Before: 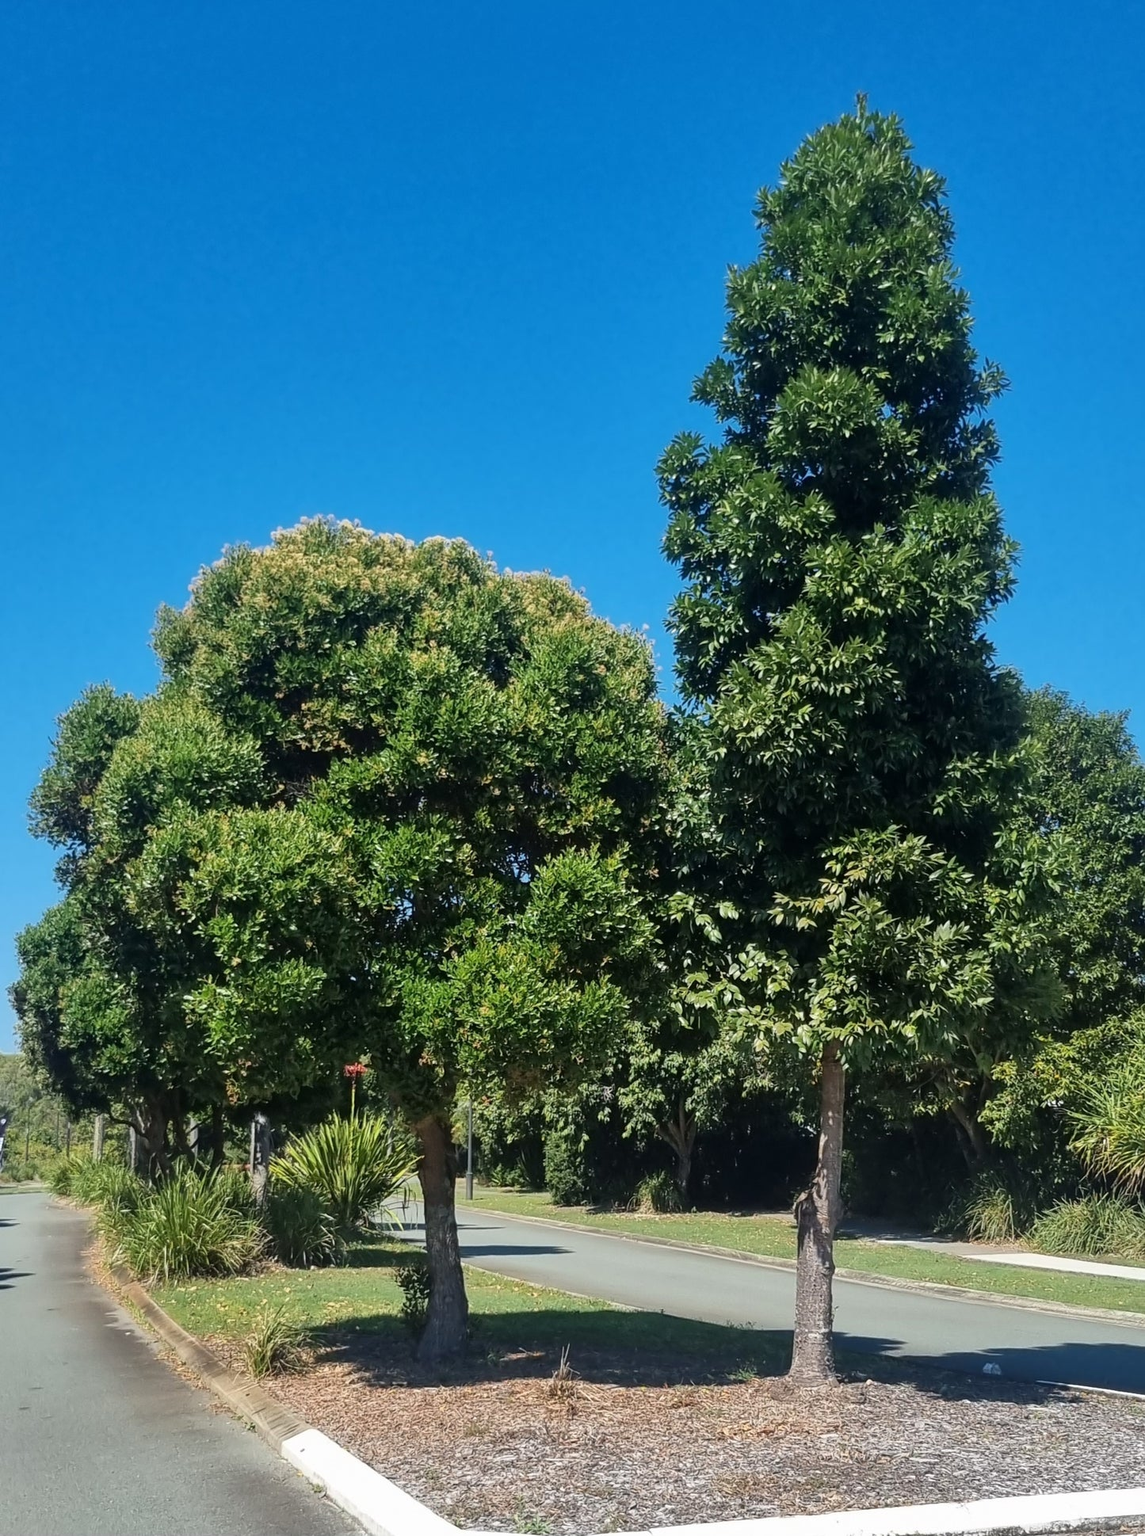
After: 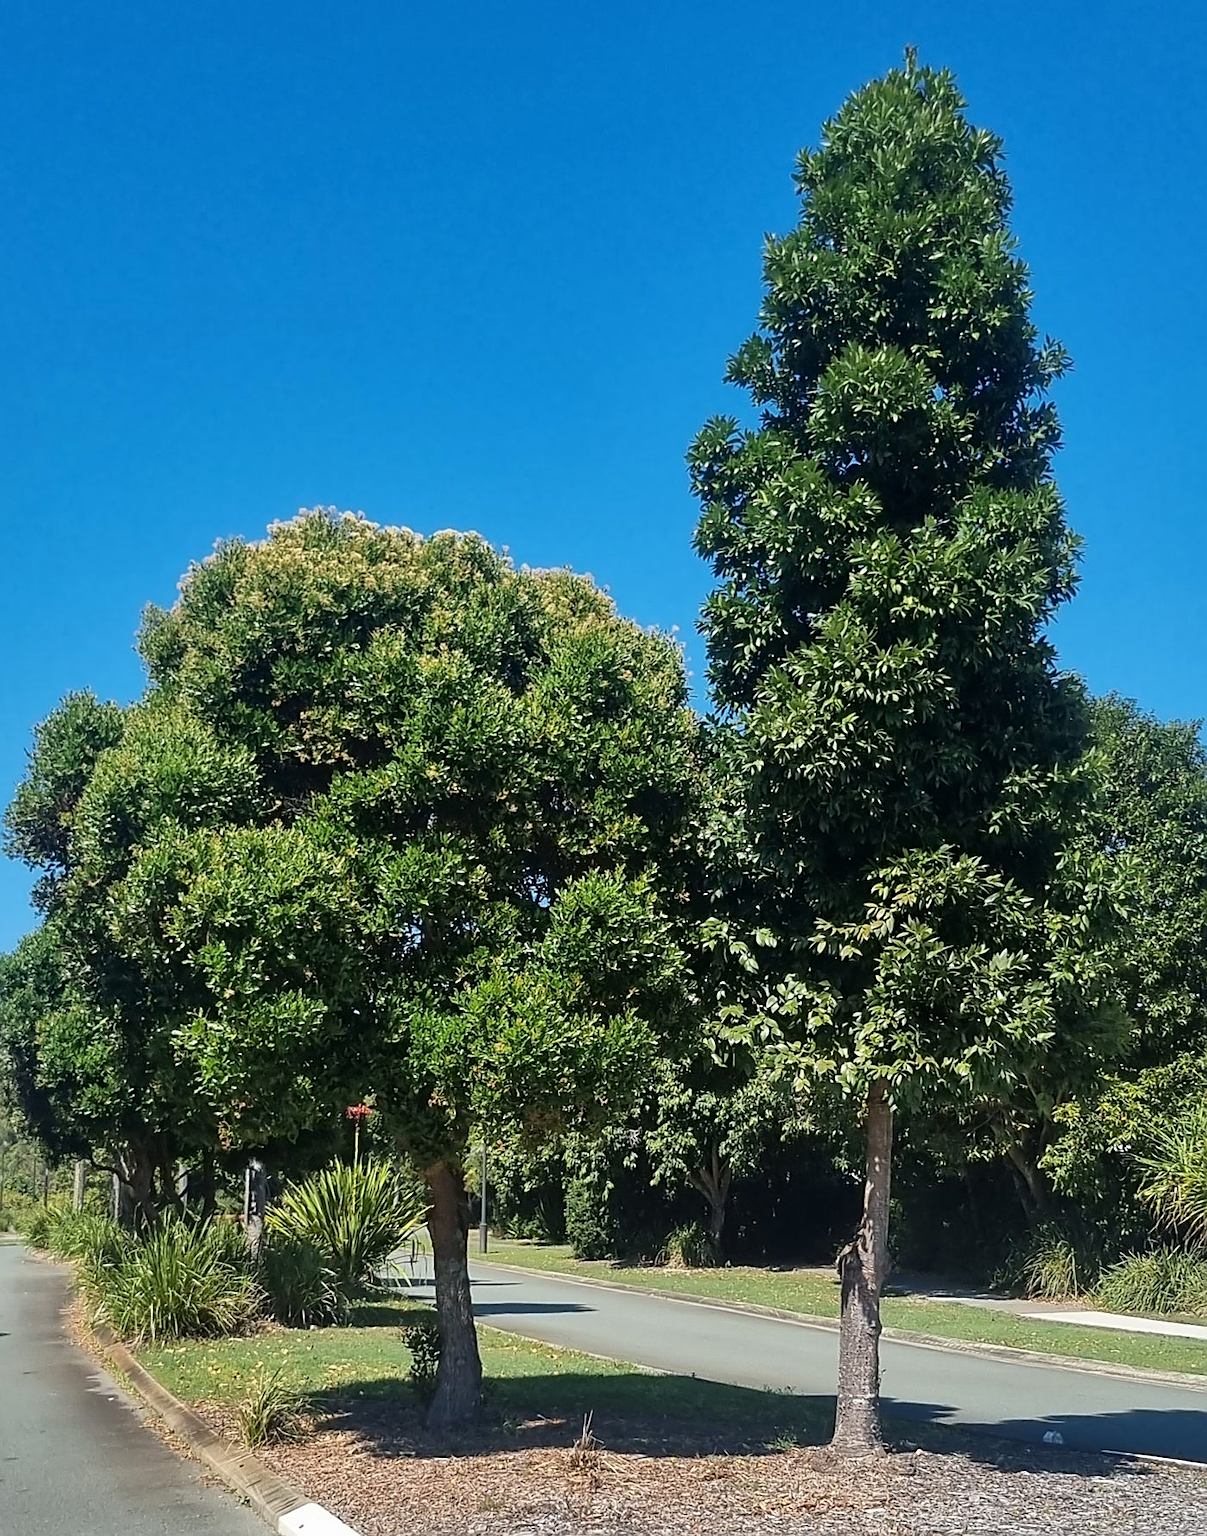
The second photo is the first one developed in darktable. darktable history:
shadows and highlights: shadows 6.26, soften with gaussian
sharpen: on, module defaults
crop: left 2.296%, top 3.317%, right 0.943%, bottom 4.944%
